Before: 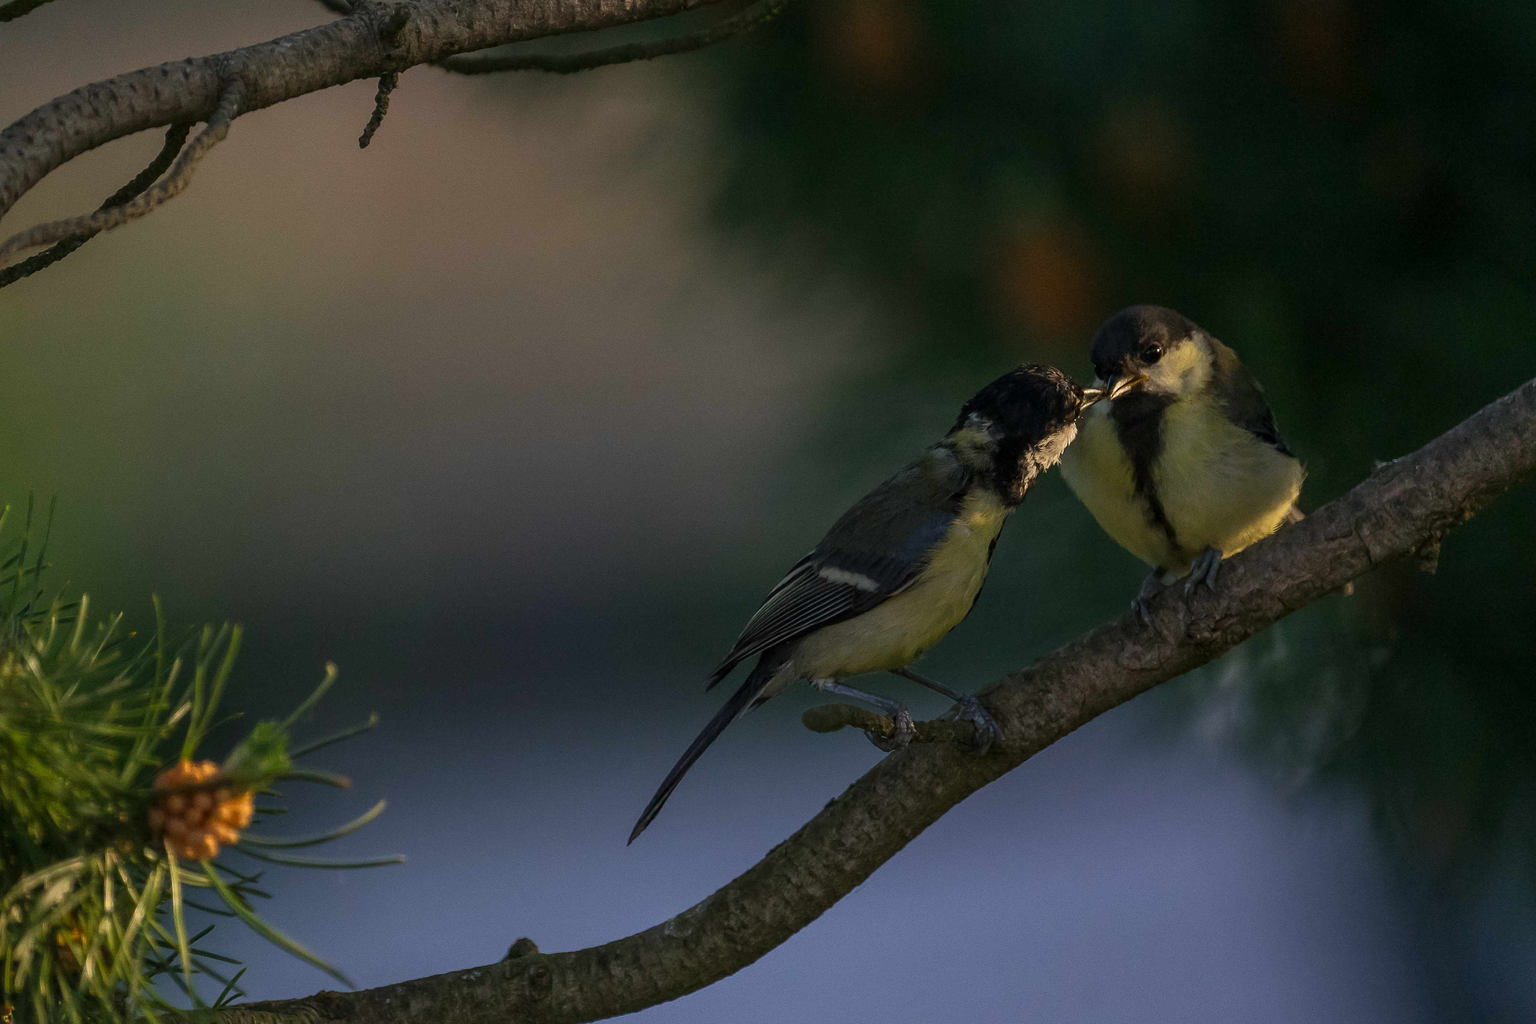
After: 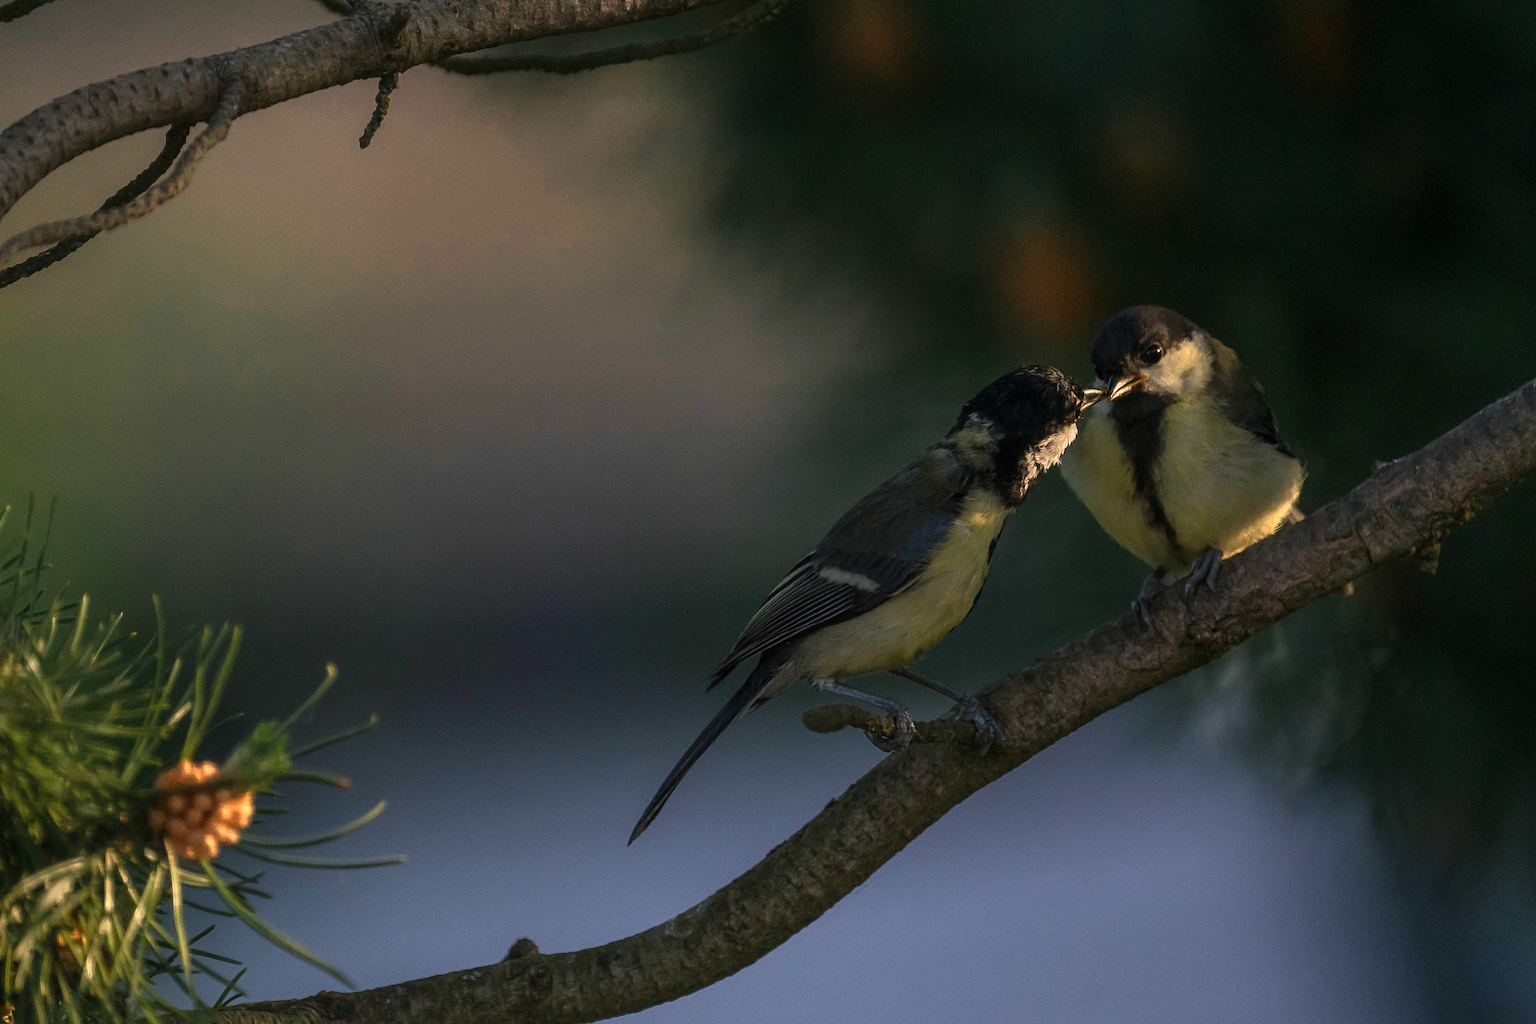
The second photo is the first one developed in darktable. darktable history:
contrast equalizer: y [[0.5, 0.5, 0.472, 0.5, 0.5, 0.5], [0.5 ×6], [0.5 ×6], [0 ×6], [0 ×6]]
color zones: curves: ch0 [(0.018, 0.548) (0.197, 0.654) (0.425, 0.447) (0.605, 0.658) (0.732, 0.579)]; ch1 [(0.105, 0.531) (0.224, 0.531) (0.386, 0.39) (0.618, 0.456) (0.732, 0.456) (0.956, 0.421)]; ch2 [(0.039, 0.583) (0.215, 0.465) (0.399, 0.544) (0.465, 0.548) (0.614, 0.447) (0.724, 0.43) (0.882, 0.623) (0.956, 0.632)]
